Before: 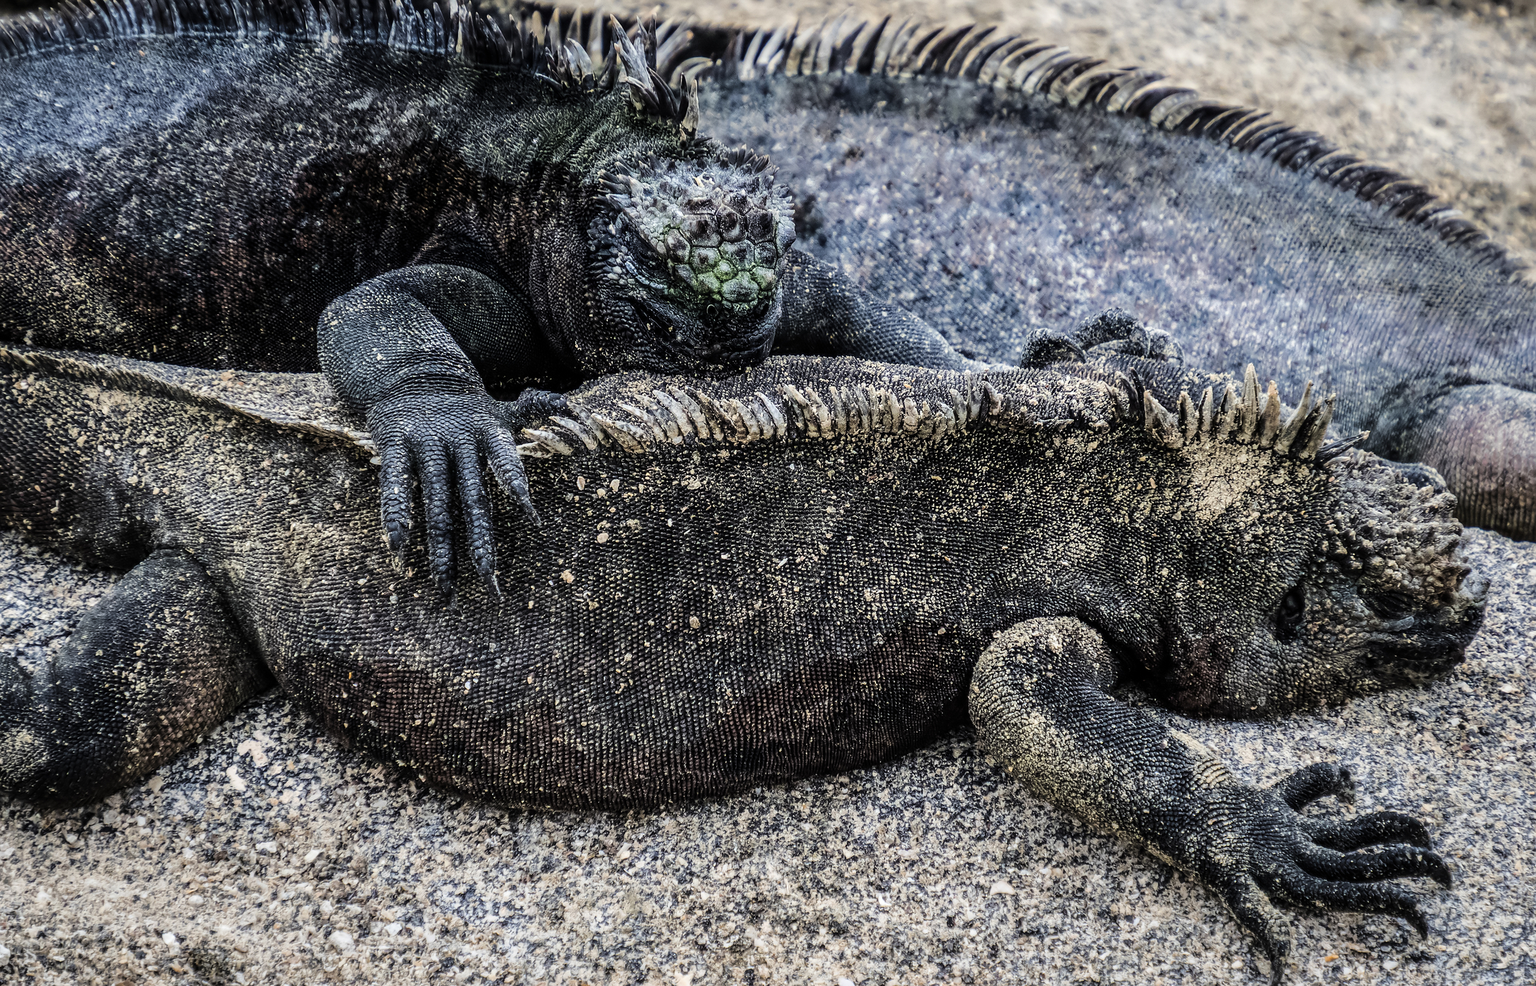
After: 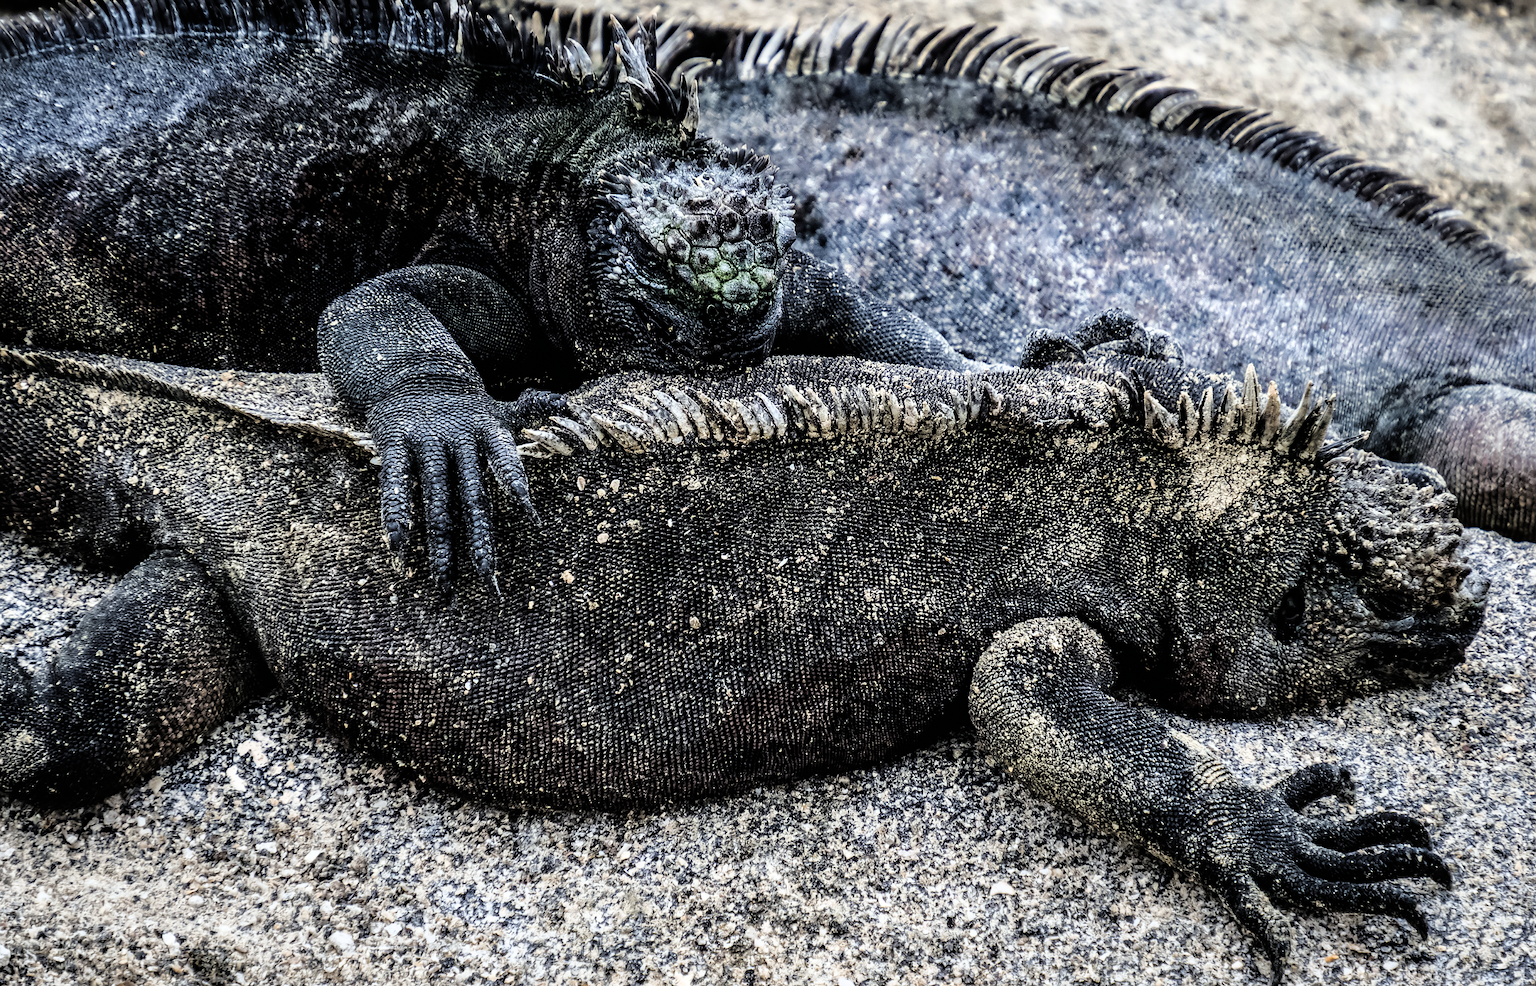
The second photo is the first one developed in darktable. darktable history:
filmic rgb: white relative exposure 2.34 EV, hardness 6.59
white balance: red 0.982, blue 1.018
